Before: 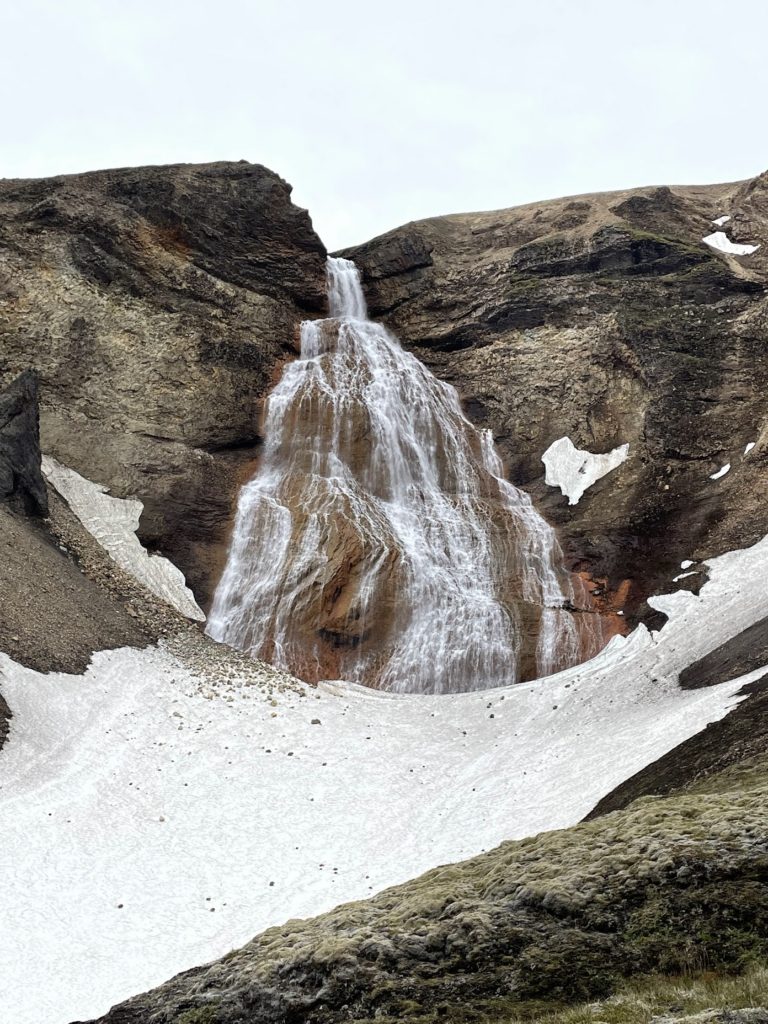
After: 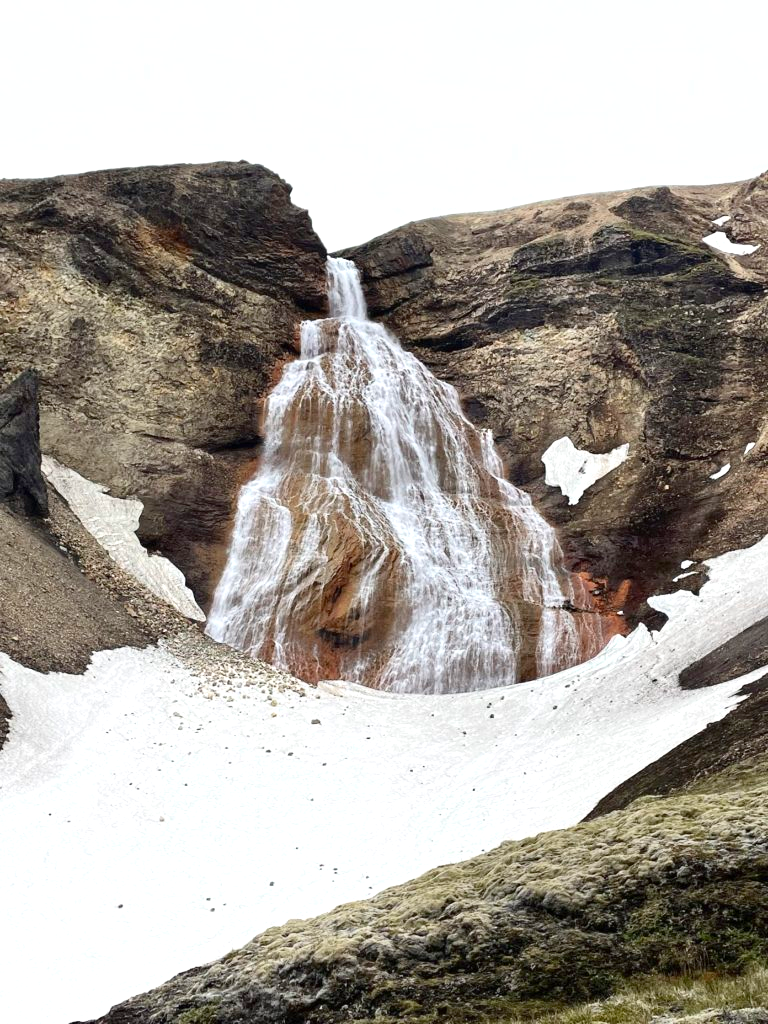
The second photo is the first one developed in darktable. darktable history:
exposure: exposure 0.3 EV, compensate highlight preservation false
contrast brightness saturation: contrast 0.14
levels: levels [0, 0.478, 1]
